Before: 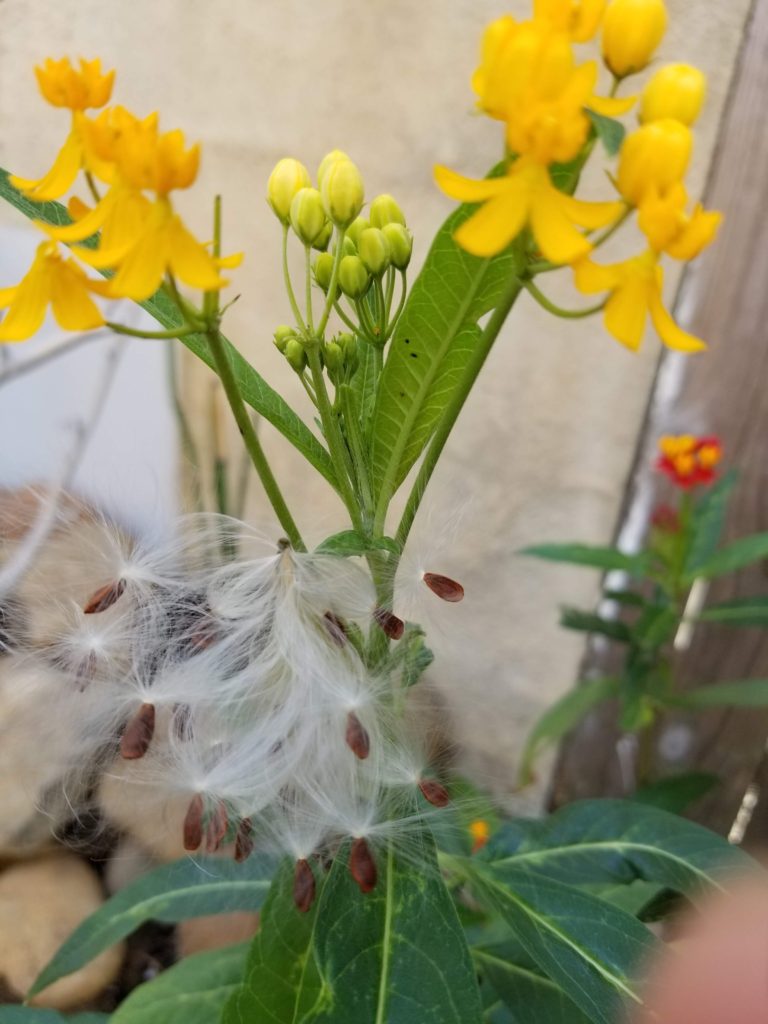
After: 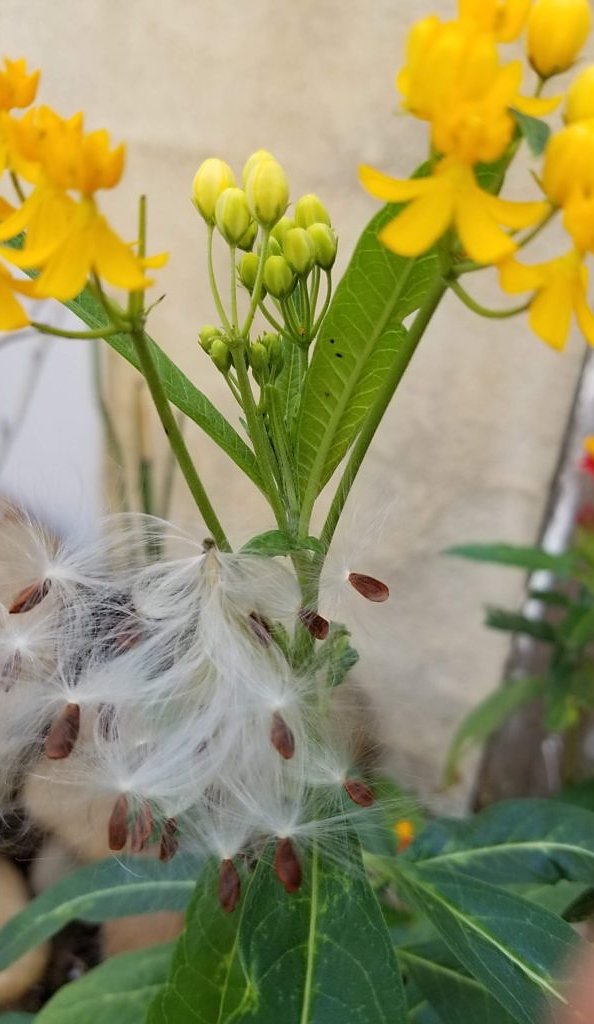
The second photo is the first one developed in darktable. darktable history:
sharpen: radius 0.969, amount 0.604
crop: left 9.88%, right 12.664%
